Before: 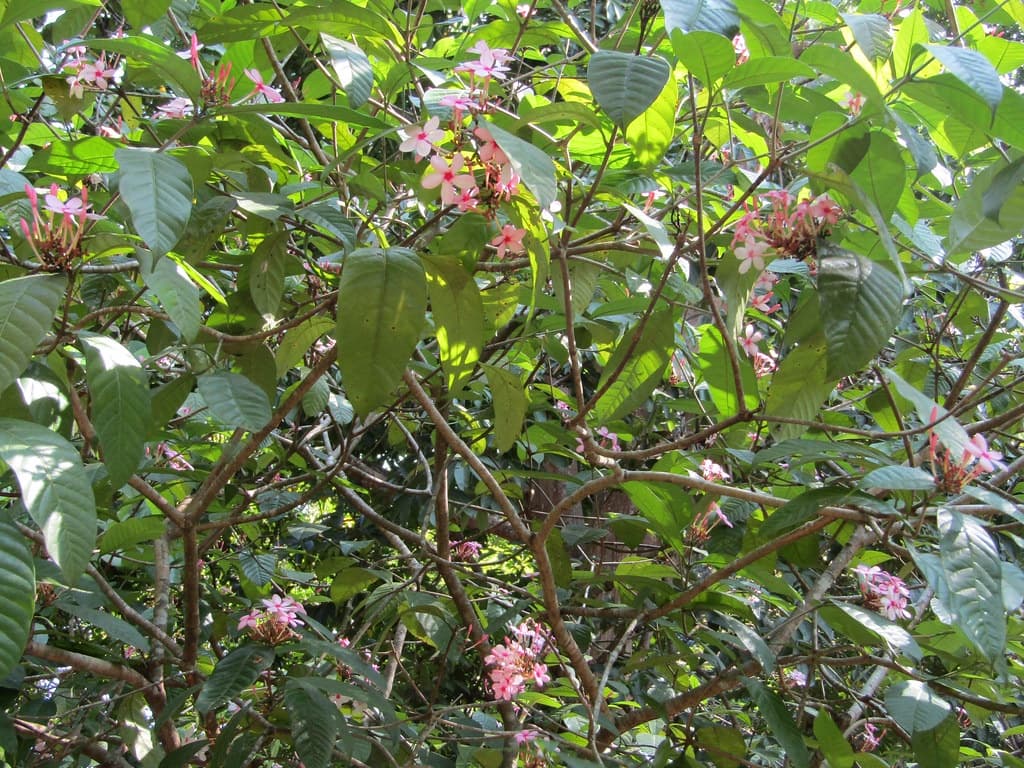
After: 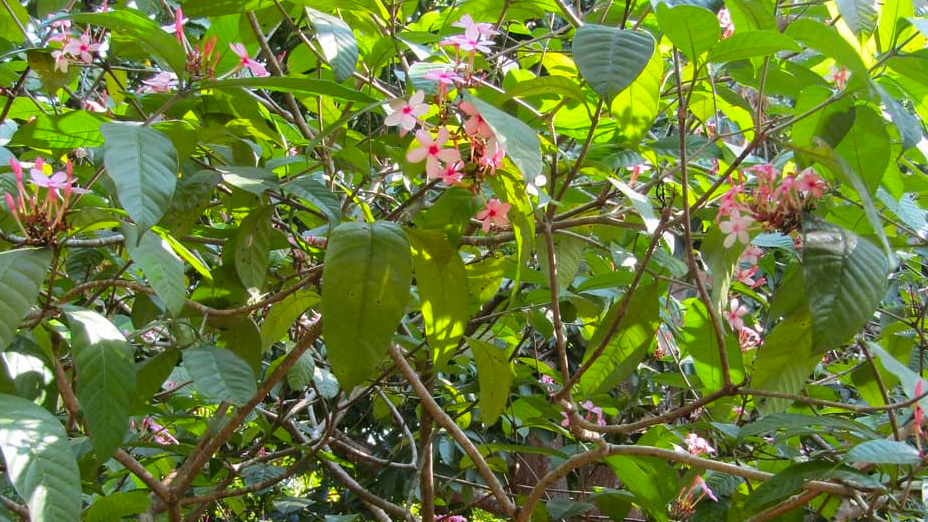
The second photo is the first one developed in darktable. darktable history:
color balance rgb: perceptual saturation grading › global saturation 20%, global vibrance 20%
crop: left 1.509%, top 3.452%, right 7.696%, bottom 28.452%
